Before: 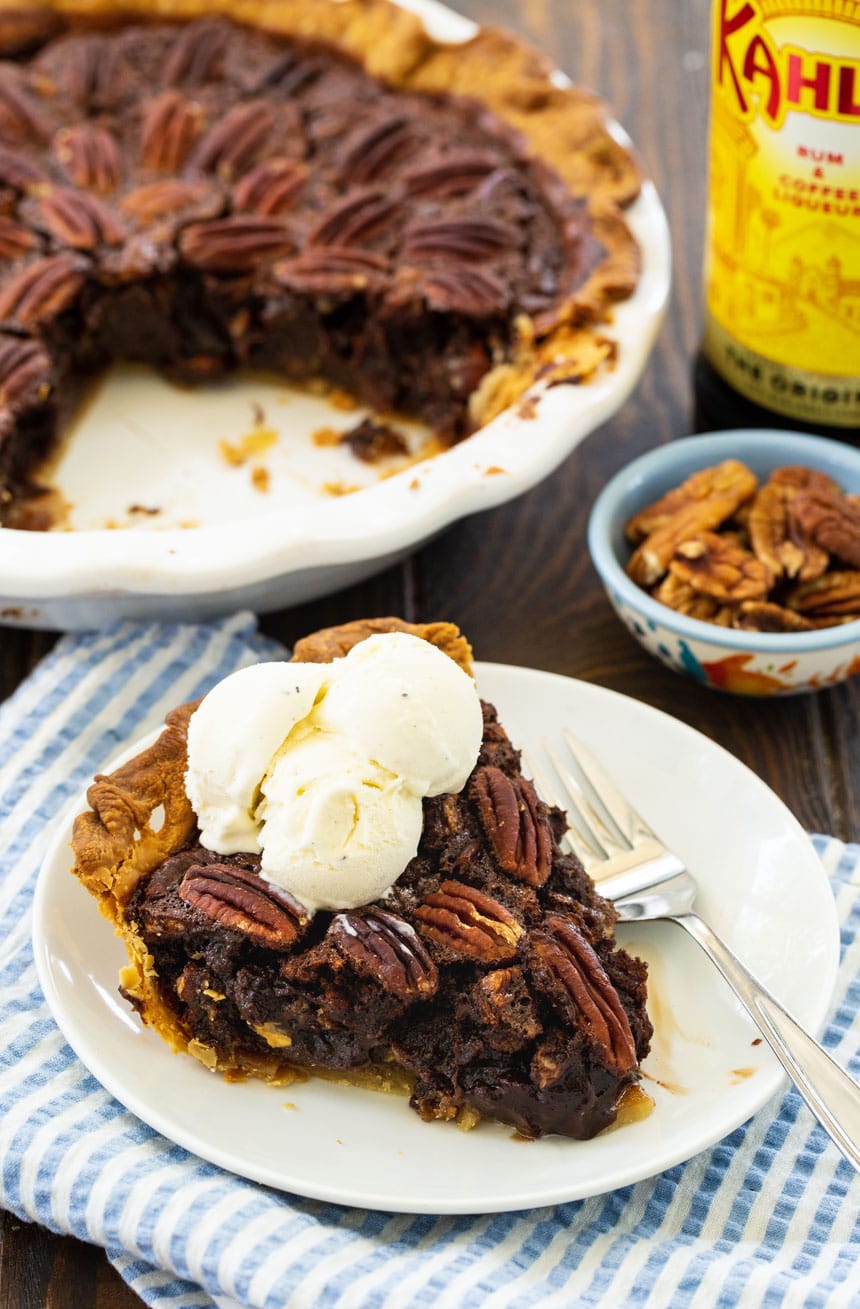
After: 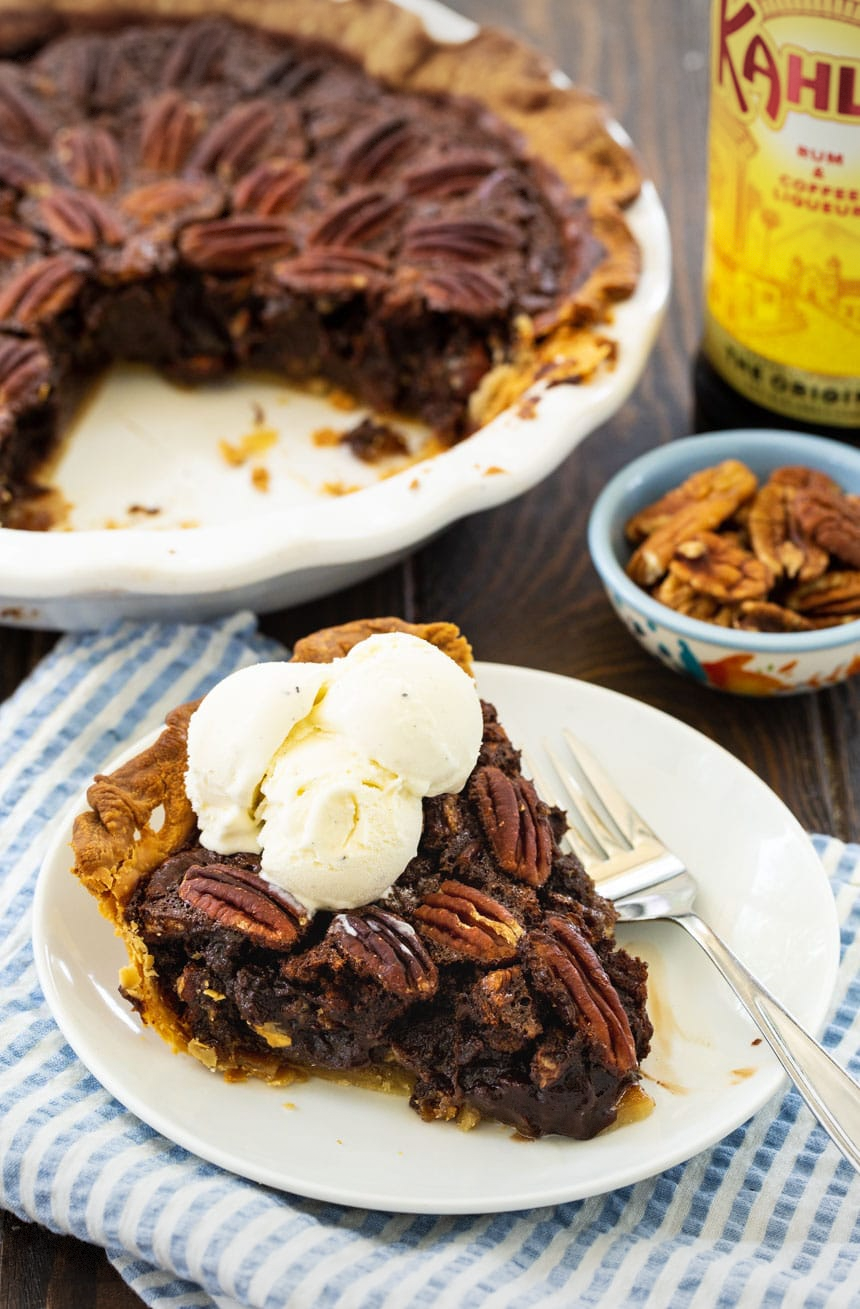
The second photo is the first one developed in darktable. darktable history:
vignetting: fall-off start 99.45%, brightness -0.18, saturation -0.309, width/height ratio 1.326, dithering 8-bit output, unbound false
